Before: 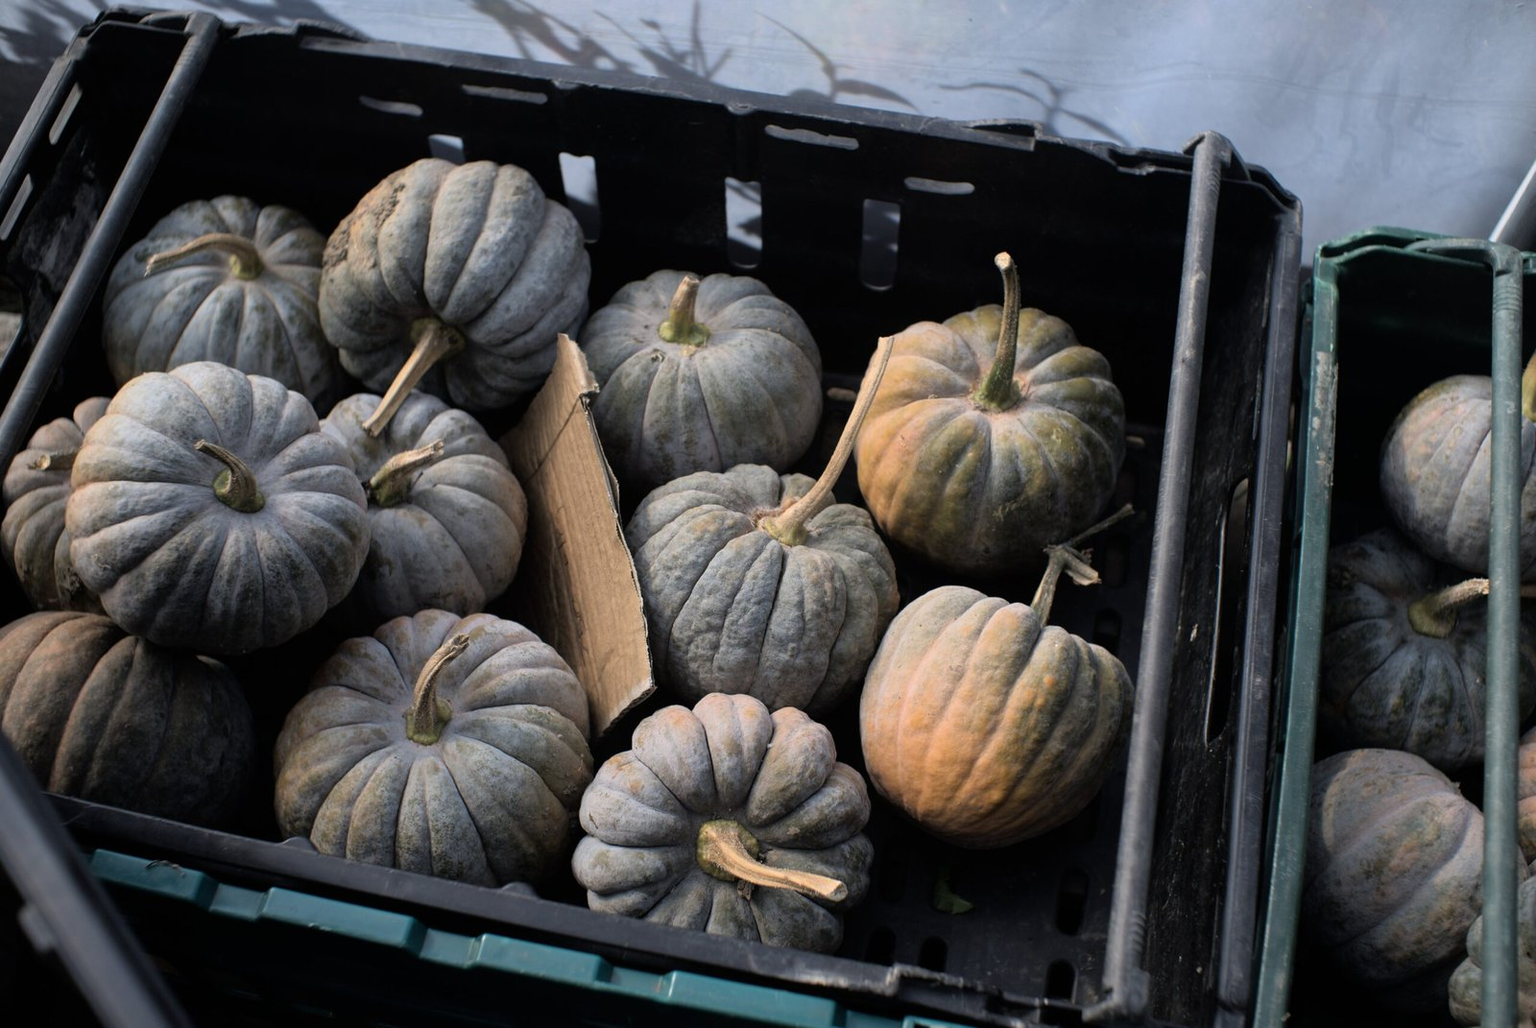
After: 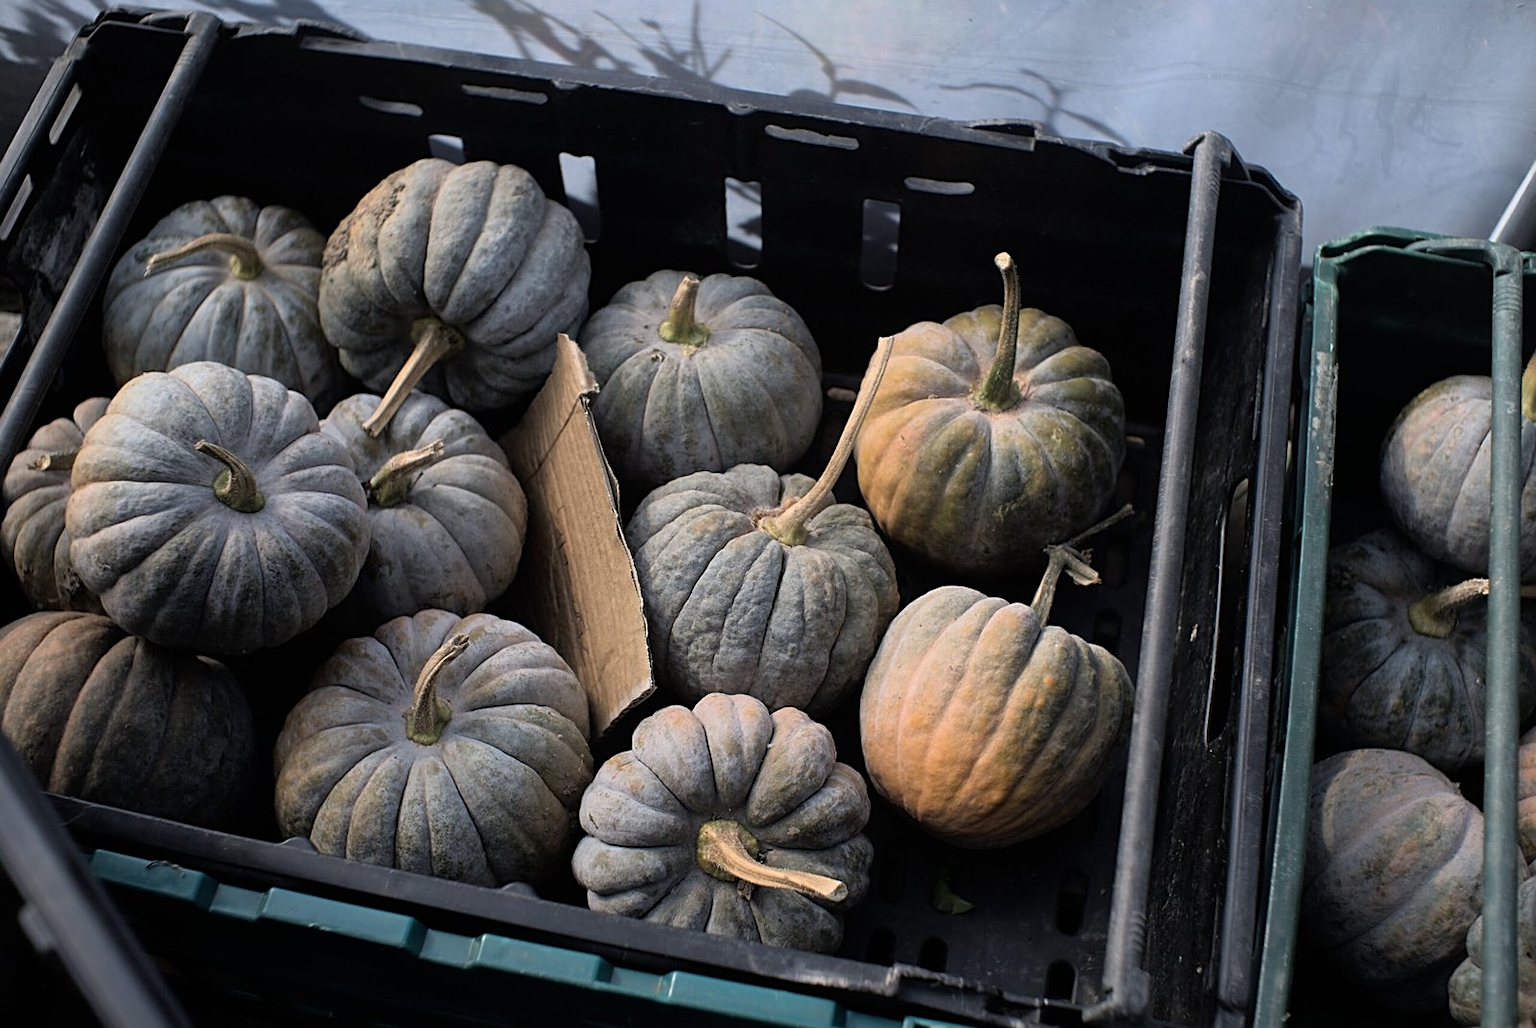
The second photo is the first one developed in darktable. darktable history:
sharpen: amount 0.49
